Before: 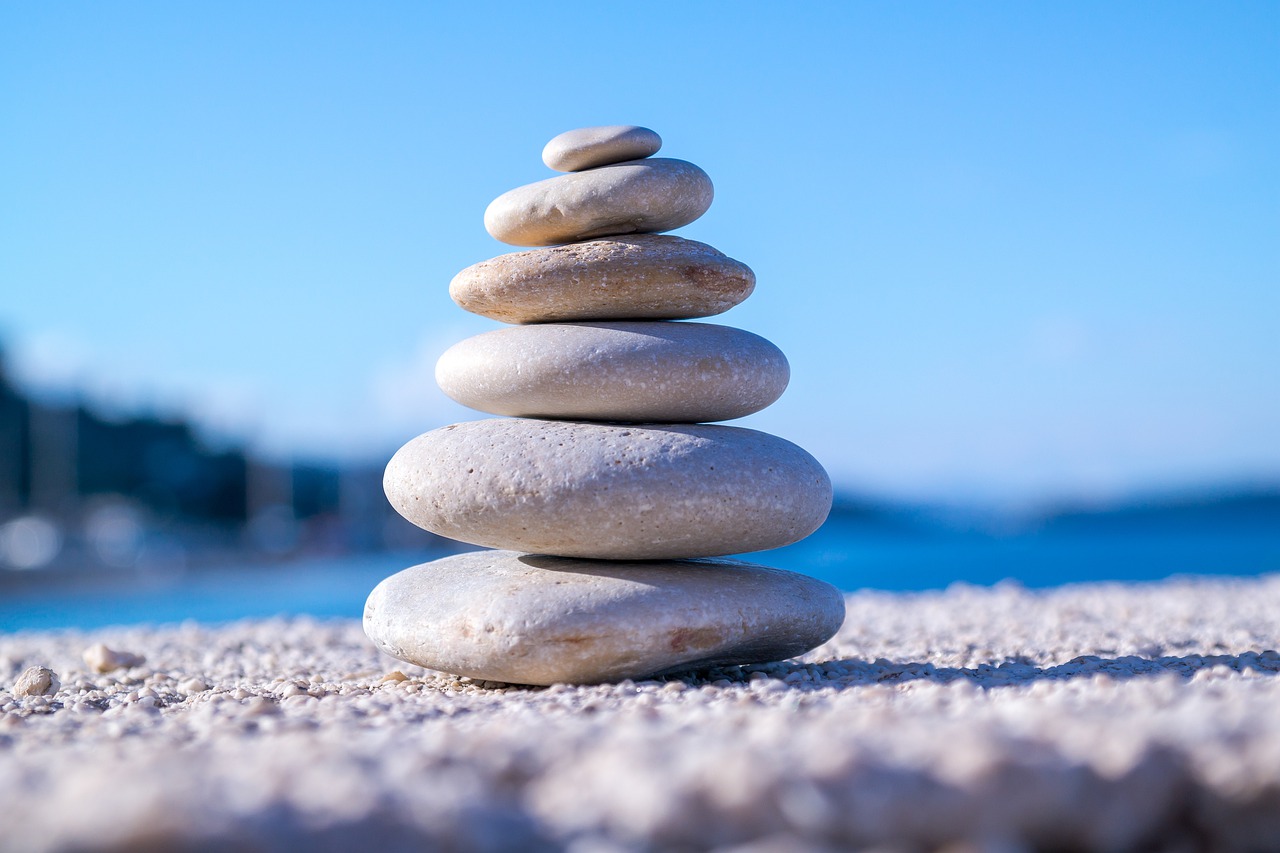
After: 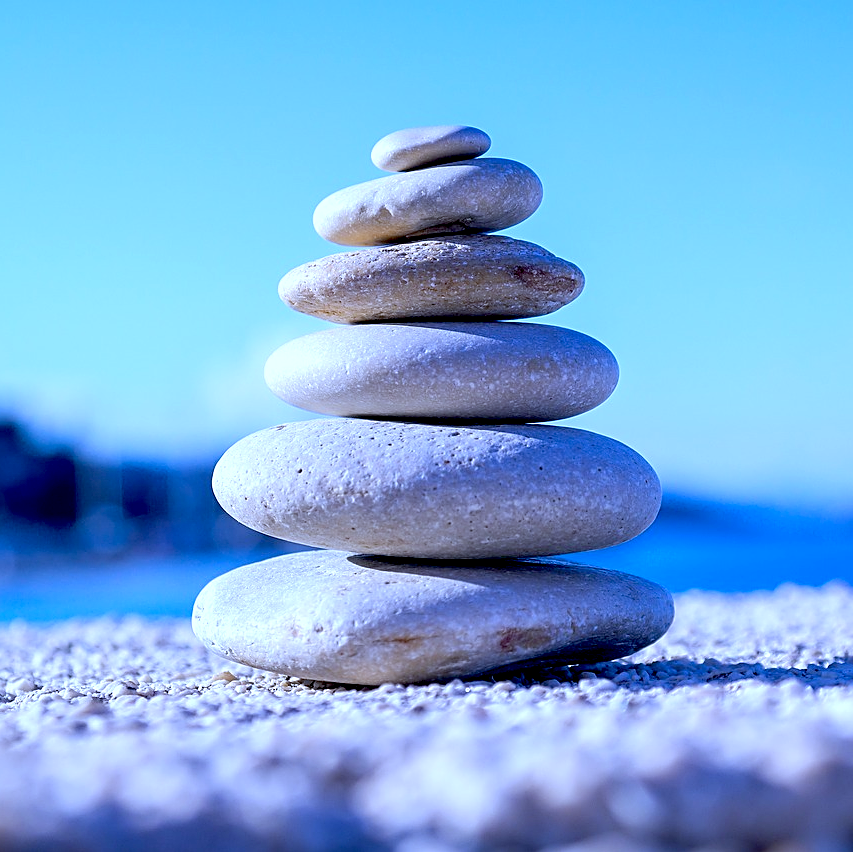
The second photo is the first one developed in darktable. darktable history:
crop and rotate: left 13.409%, right 19.924%
white balance: red 0.871, blue 1.249
exposure: black level correction 0.025, exposure 0.182 EV, compensate highlight preservation false
sharpen: on, module defaults
